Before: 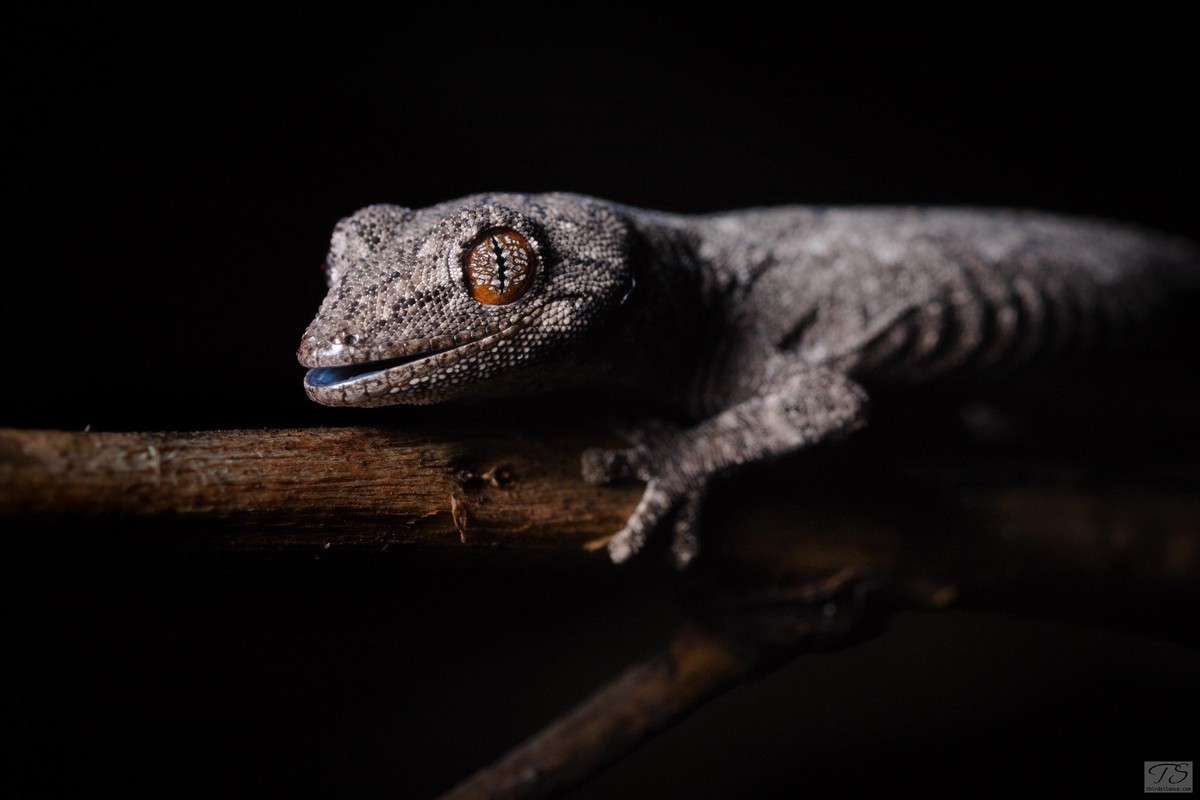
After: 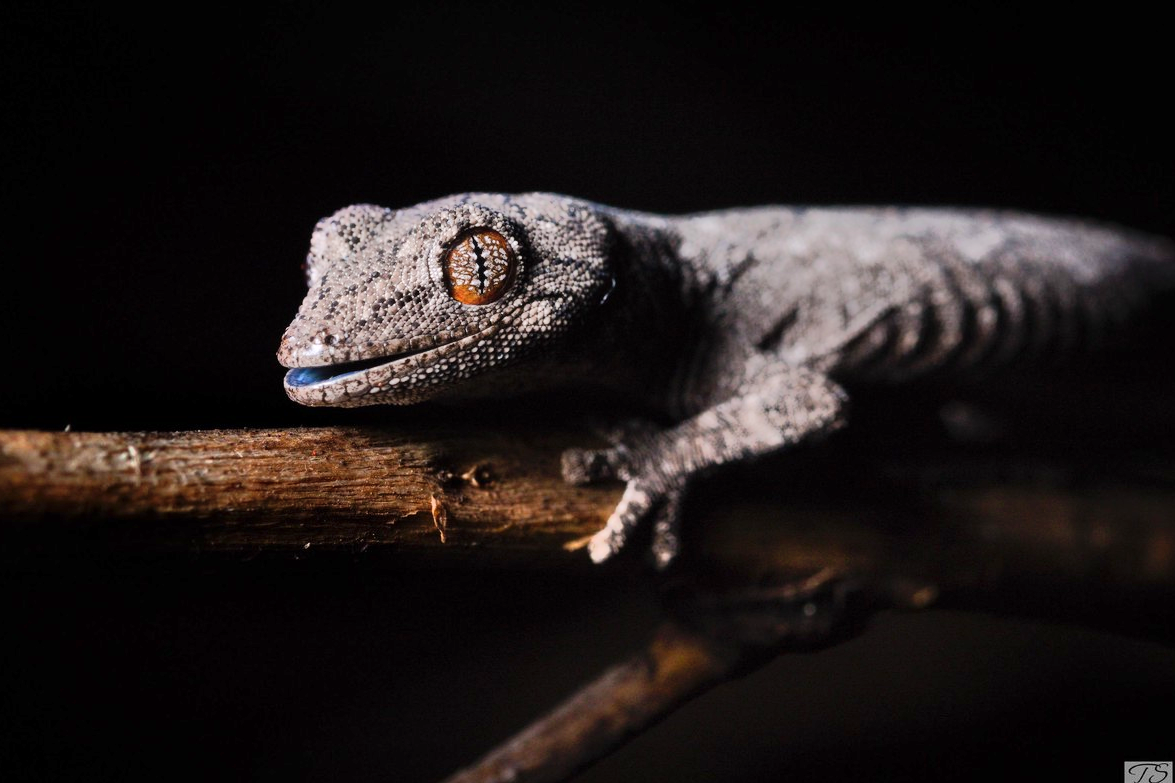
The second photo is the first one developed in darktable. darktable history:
shadows and highlights: soften with gaussian
crop: left 1.743%, right 0.268%, bottom 2.011%
